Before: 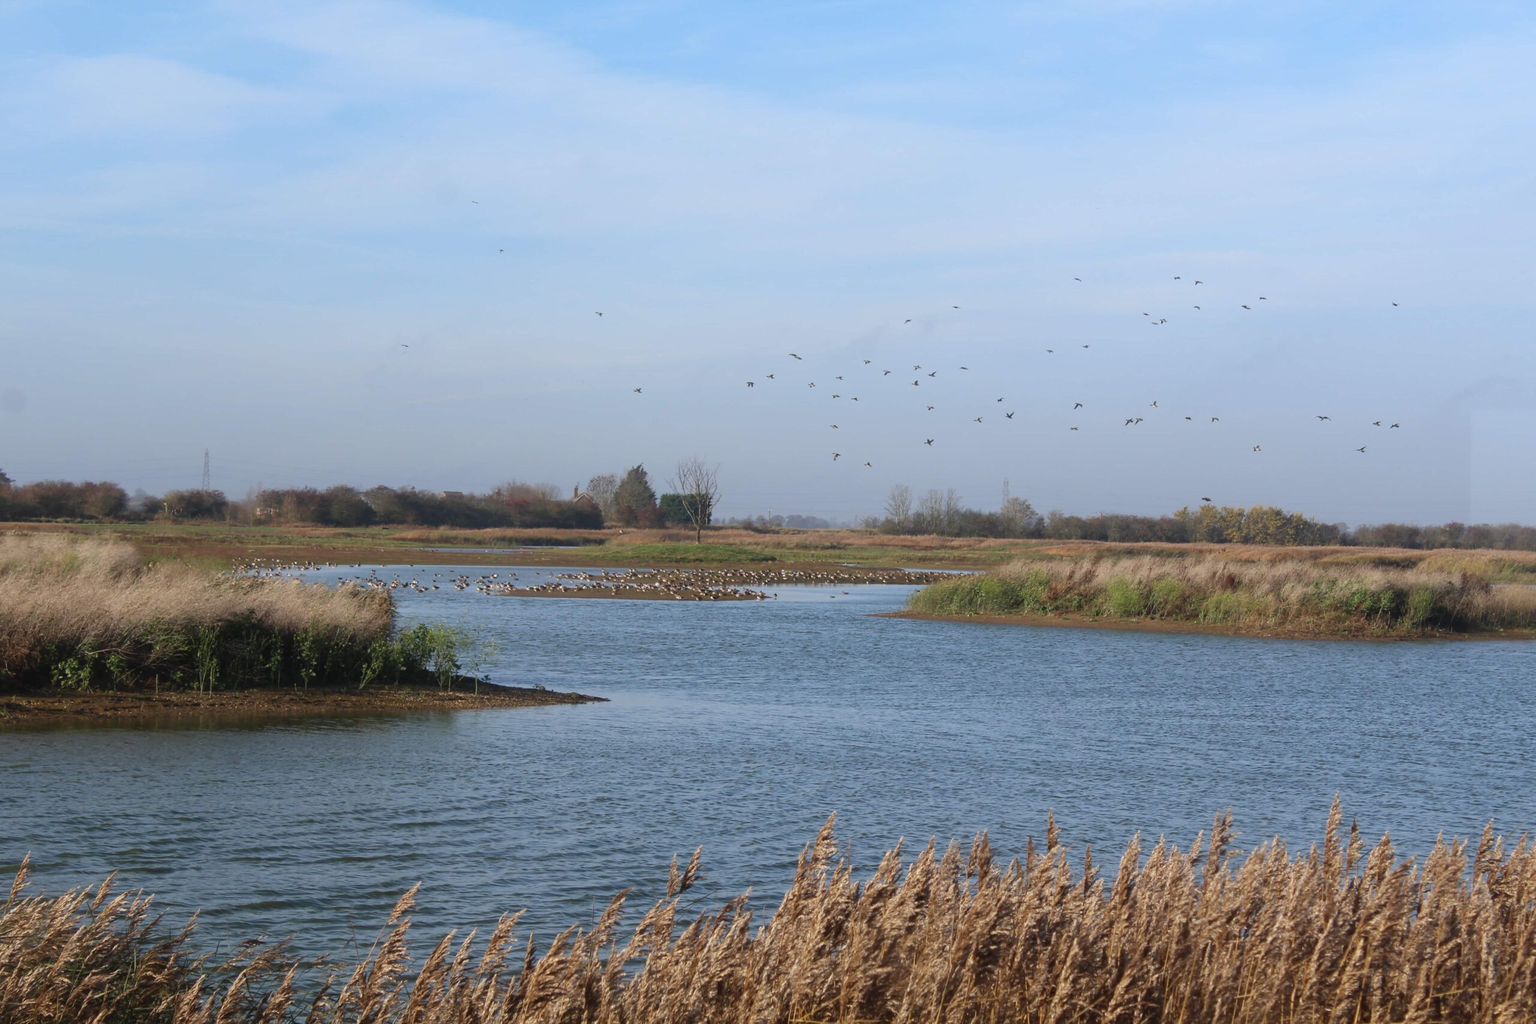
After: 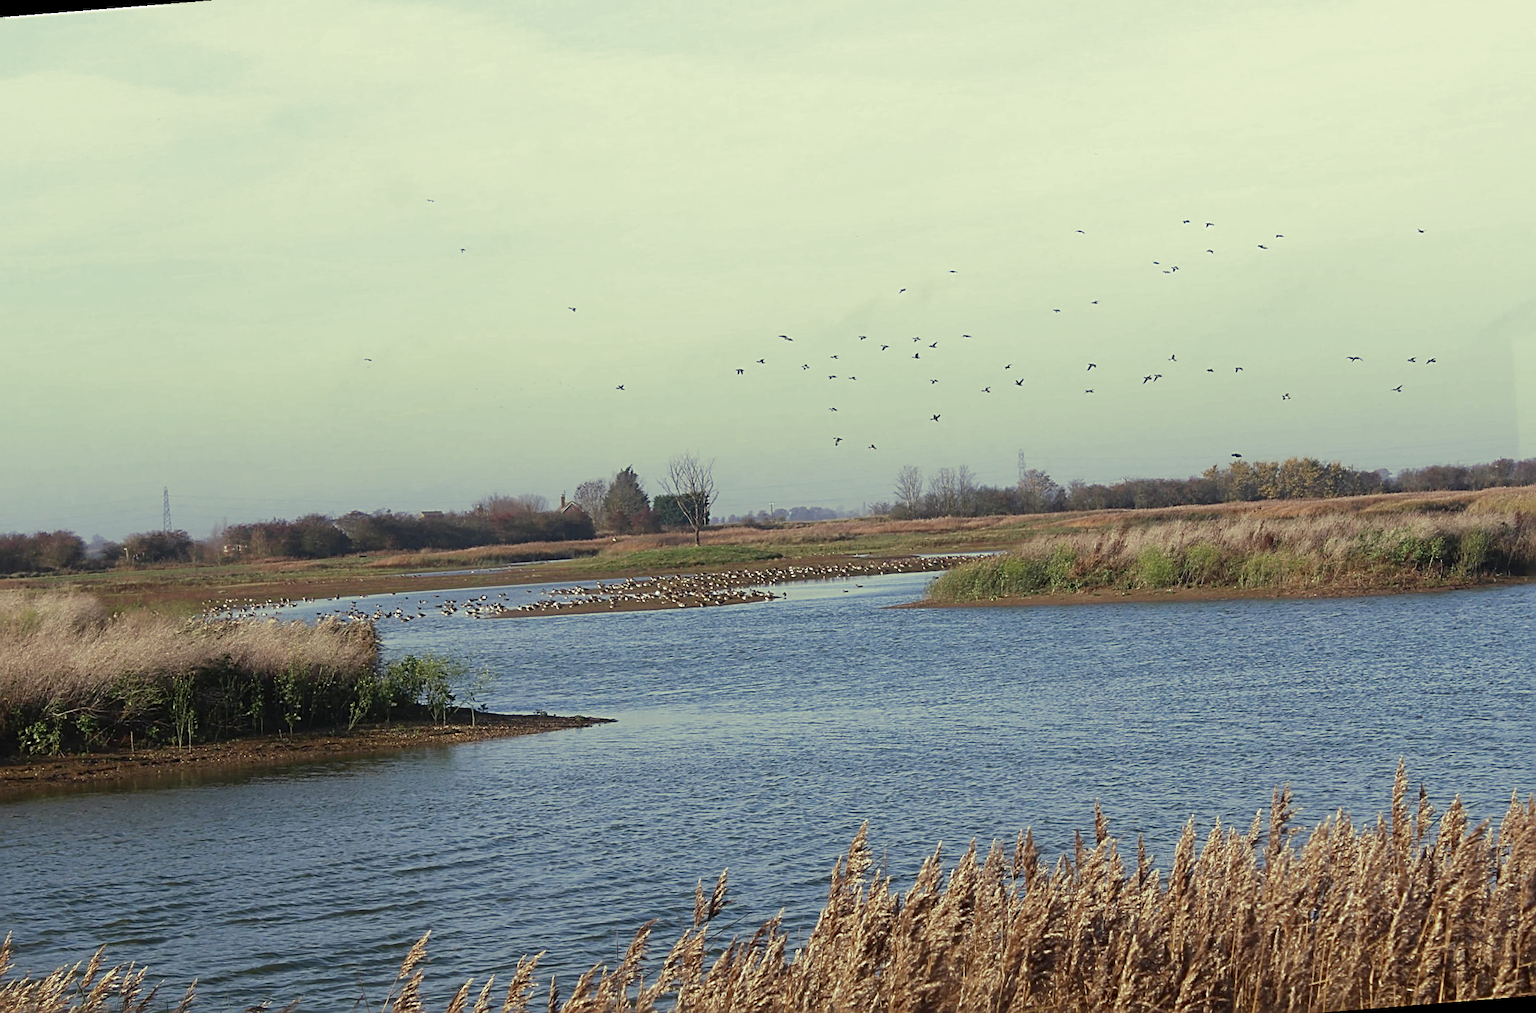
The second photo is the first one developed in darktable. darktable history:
sharpen: radius 2.817, amount 0.715
split-toning: shadows › hue 290.82°, shadows › saturation 0.34, highlights › saturation 0.38, balance 0, compress 50%
rotate and perspective: rotation -4.57°, crop left 0.054, crop right 0.944, crop top 0.087, crop bottom 0.914
